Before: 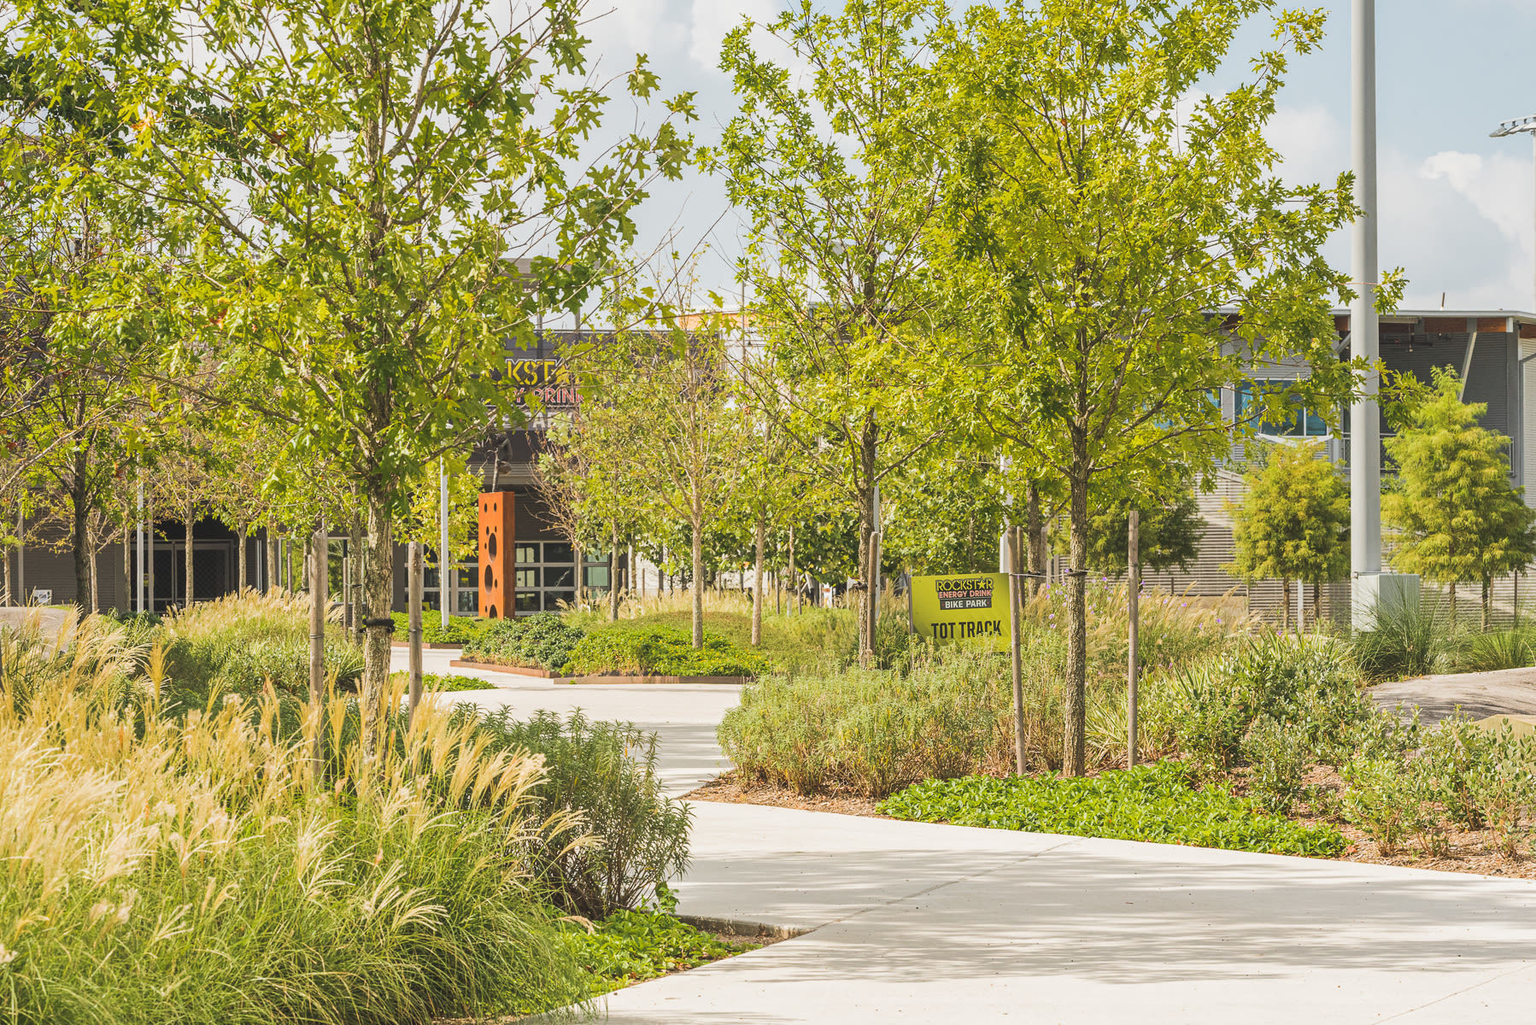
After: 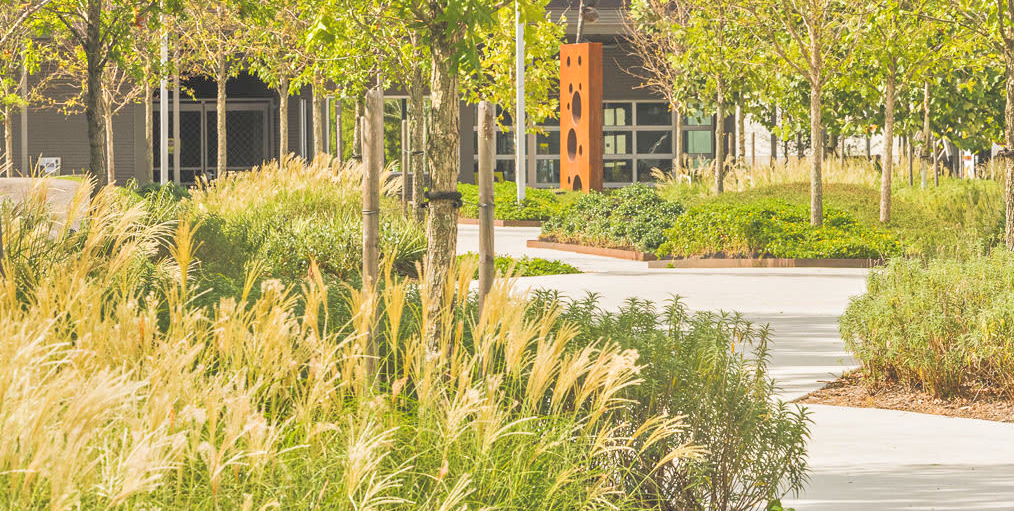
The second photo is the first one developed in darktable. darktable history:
crop: top 44.483%, right 43.593%, bottom 12.892%
tone equalizer: -7 EV 0.15 EV, -6 EV 0.6 EV, -5 EV 1.15 EV, -4 EV 1.33 EV, -3 EV 1.15 EV, -2 EV 0.6 EV, -1 EV 0.15 EV, mask exposure compensation -0.5 EV
